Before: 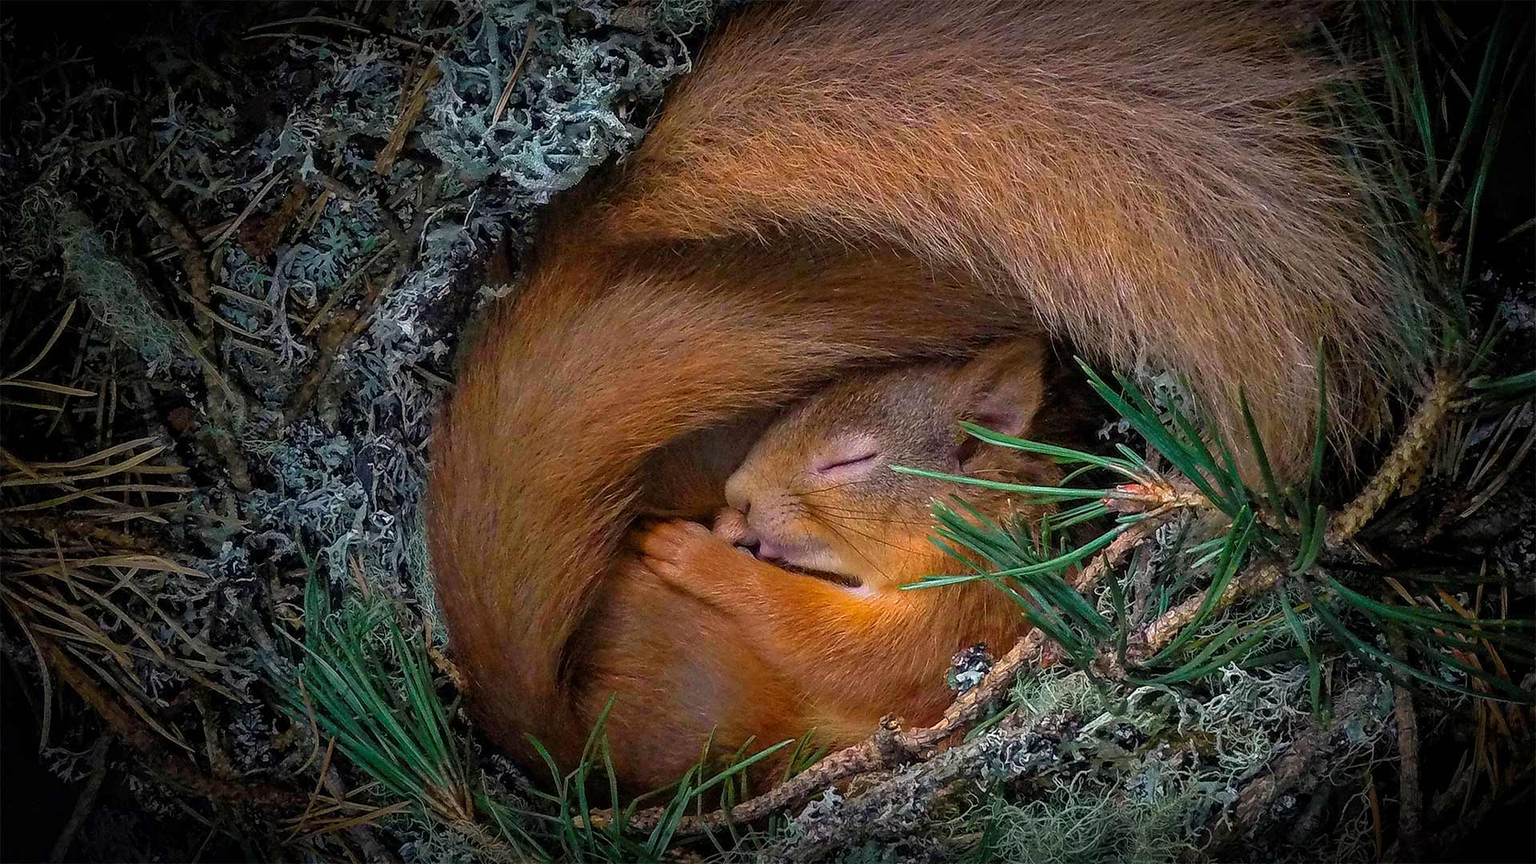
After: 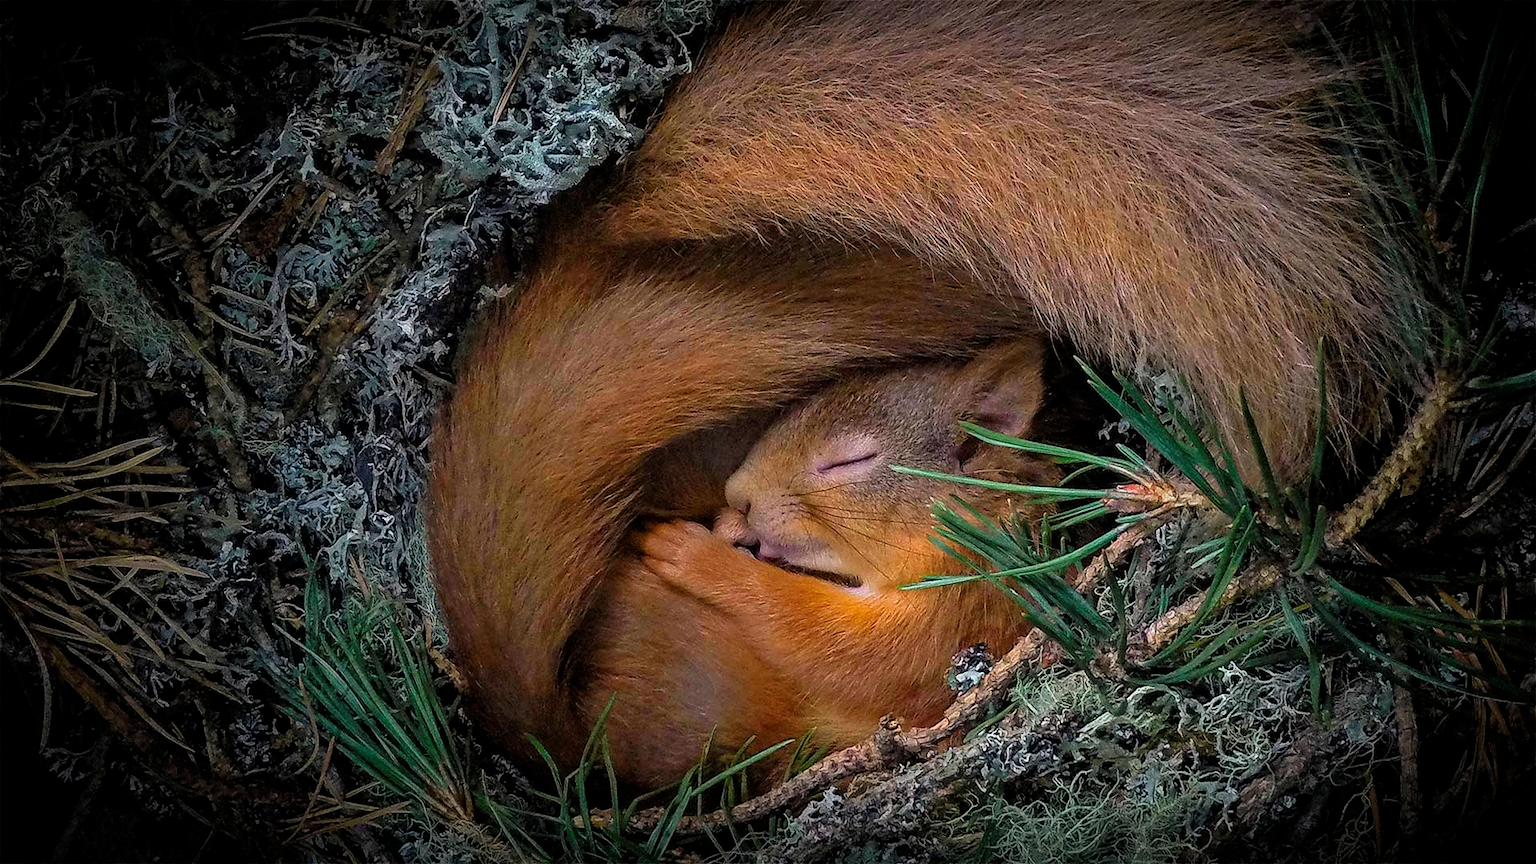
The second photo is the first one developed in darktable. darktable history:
filmic rgb: middle gray luminance 18.42%, black relative exposure -11.45 EV, white relative exposure 2.55 EV, threshold 6 EV, target black luminance 0%, hardness 8.41, latitude 99%, contrast 1.084, shadows ↔ highlights balance 0.505%, add noise in highlights 0, preserve chrominance max RGB, color science v3 (2019), use custom middle-gray values true, iterations of high-quality reconstruction 0, contrast in highlights soft, enable highlight reconstruction true
